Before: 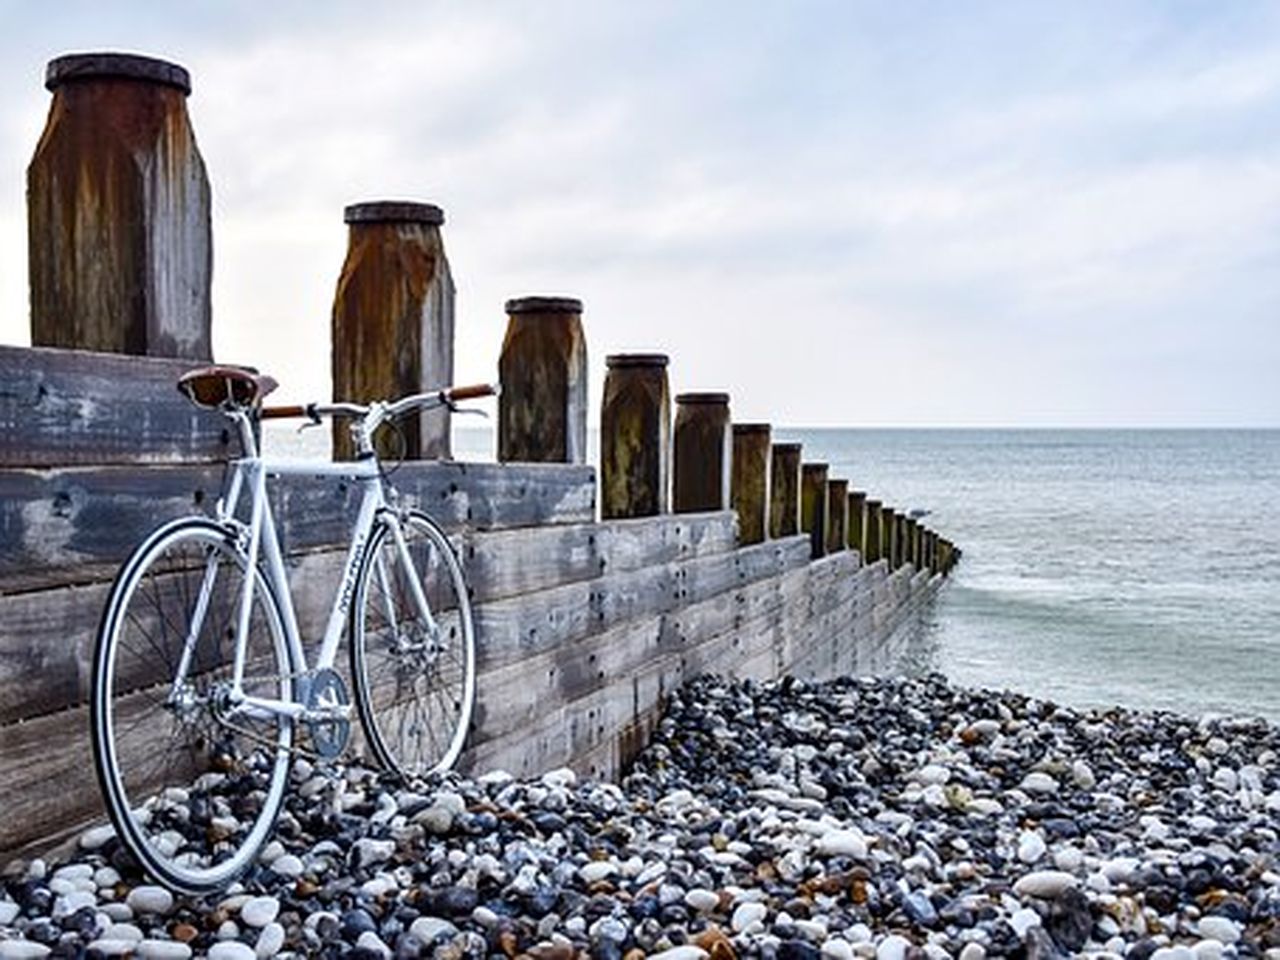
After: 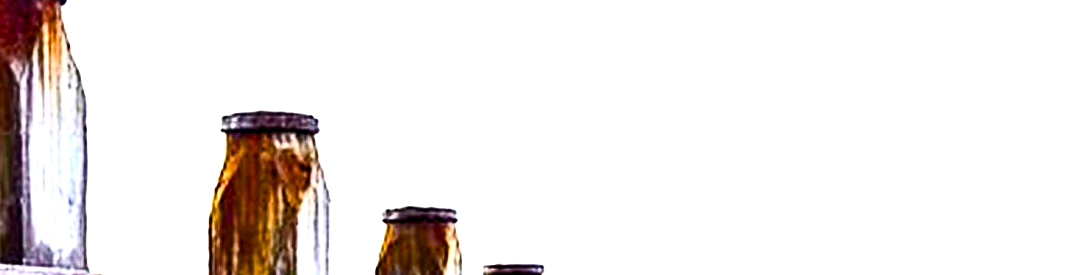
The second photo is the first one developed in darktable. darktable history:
crop and rotate: left 9.689%, top 9.548%, right 5.982%, bottom 61.719%
sharpen: amount 0.209
exposure: black level correction 0, exposure 1.387 EV, compensate highlight preservation false
levels: white 99.9%
tone equalizer: -8 EV -0.422 EV, -7 EV -0.369 EV, -6 EV -0.316 EV, -5 EV -0.235 EV, -3 EV 0.193 EV, -2 EV 0.341 EV, -1 EV 0.363 EV, +0 EV 0.392 EV
contrast brightness saturation: contrast 0.218
color balance rgb: global offset › luminance -0.468%, linear chroma grading › global chroma 14.573%, perceptual saturation grading › global saturation 34.635%, perceptual saturation grading › highlights -24.8%, perceptual saturation grading › shadows 49.617%, perceptual brilliance grading › global brilliance -5.443%, perceptual brilliance grading › highlights 24.222%, perceptual brilliance grading › mid-tones 7.513%, perceptual brilliance grading › shadows -4.625%
